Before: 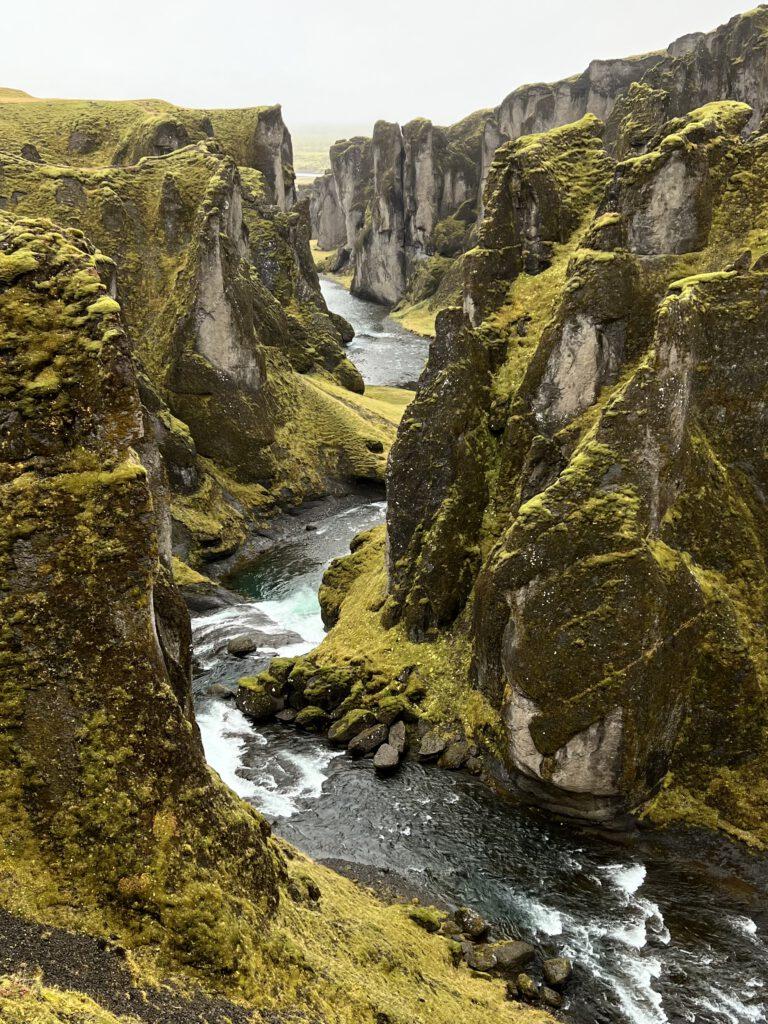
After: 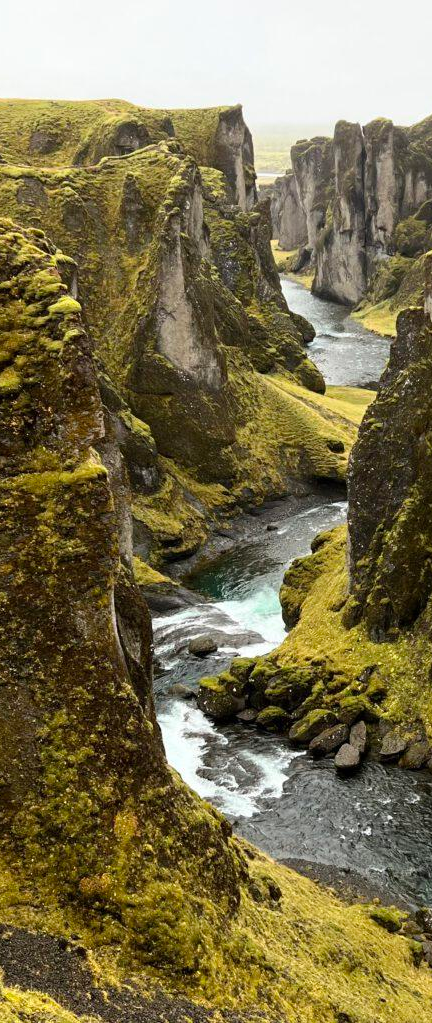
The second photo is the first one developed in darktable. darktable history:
crop: left 5.114%, right 38.589%
